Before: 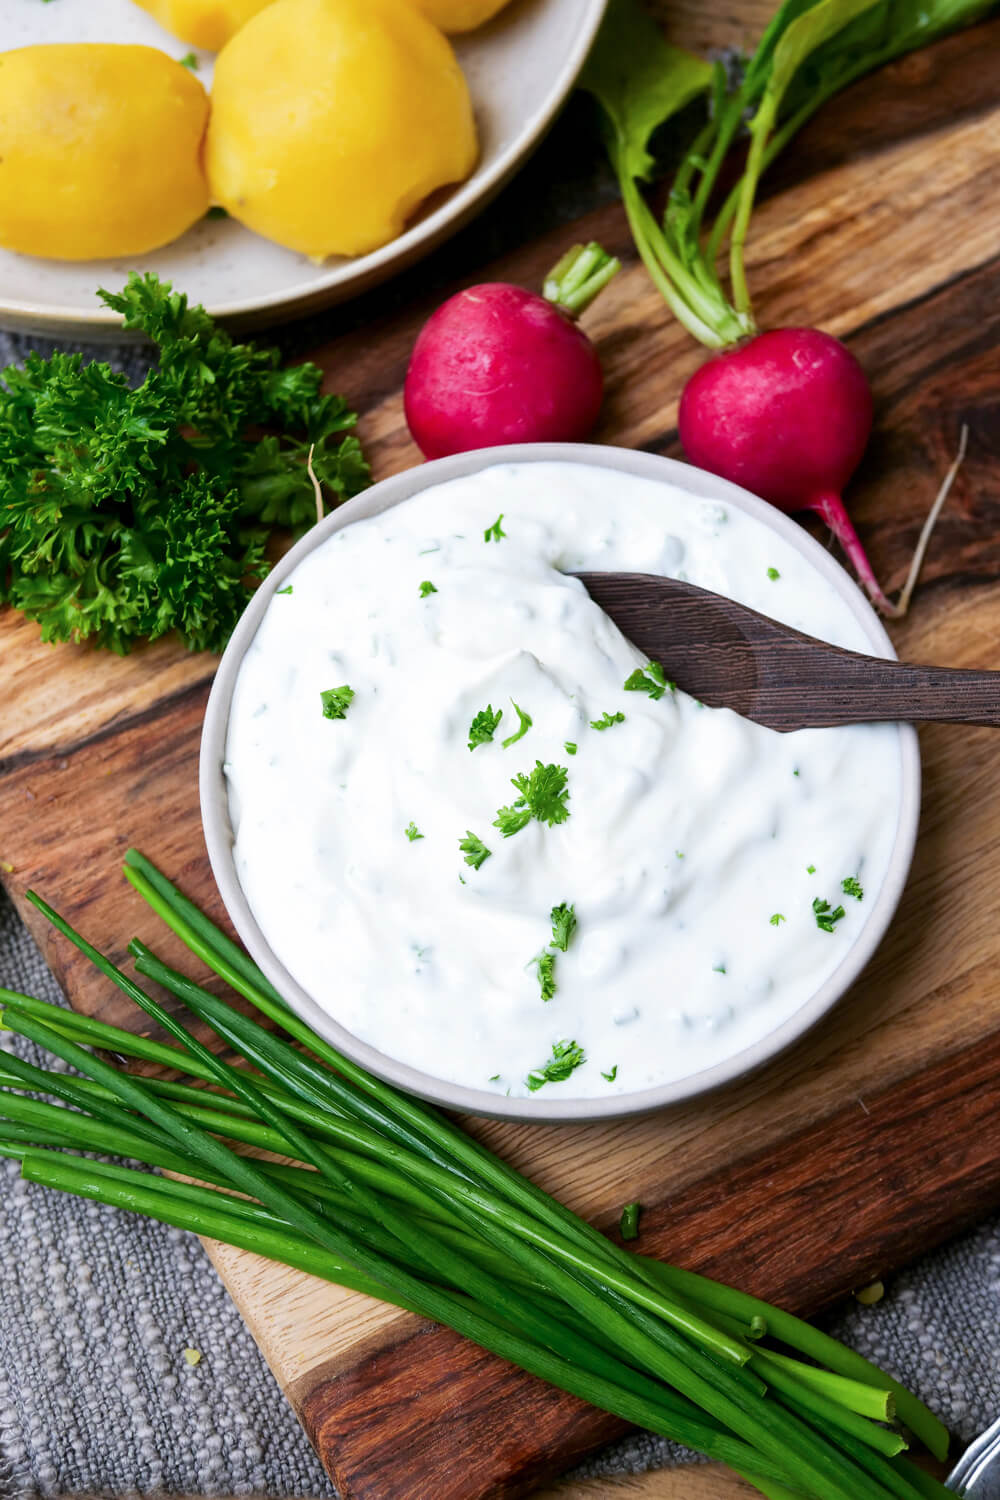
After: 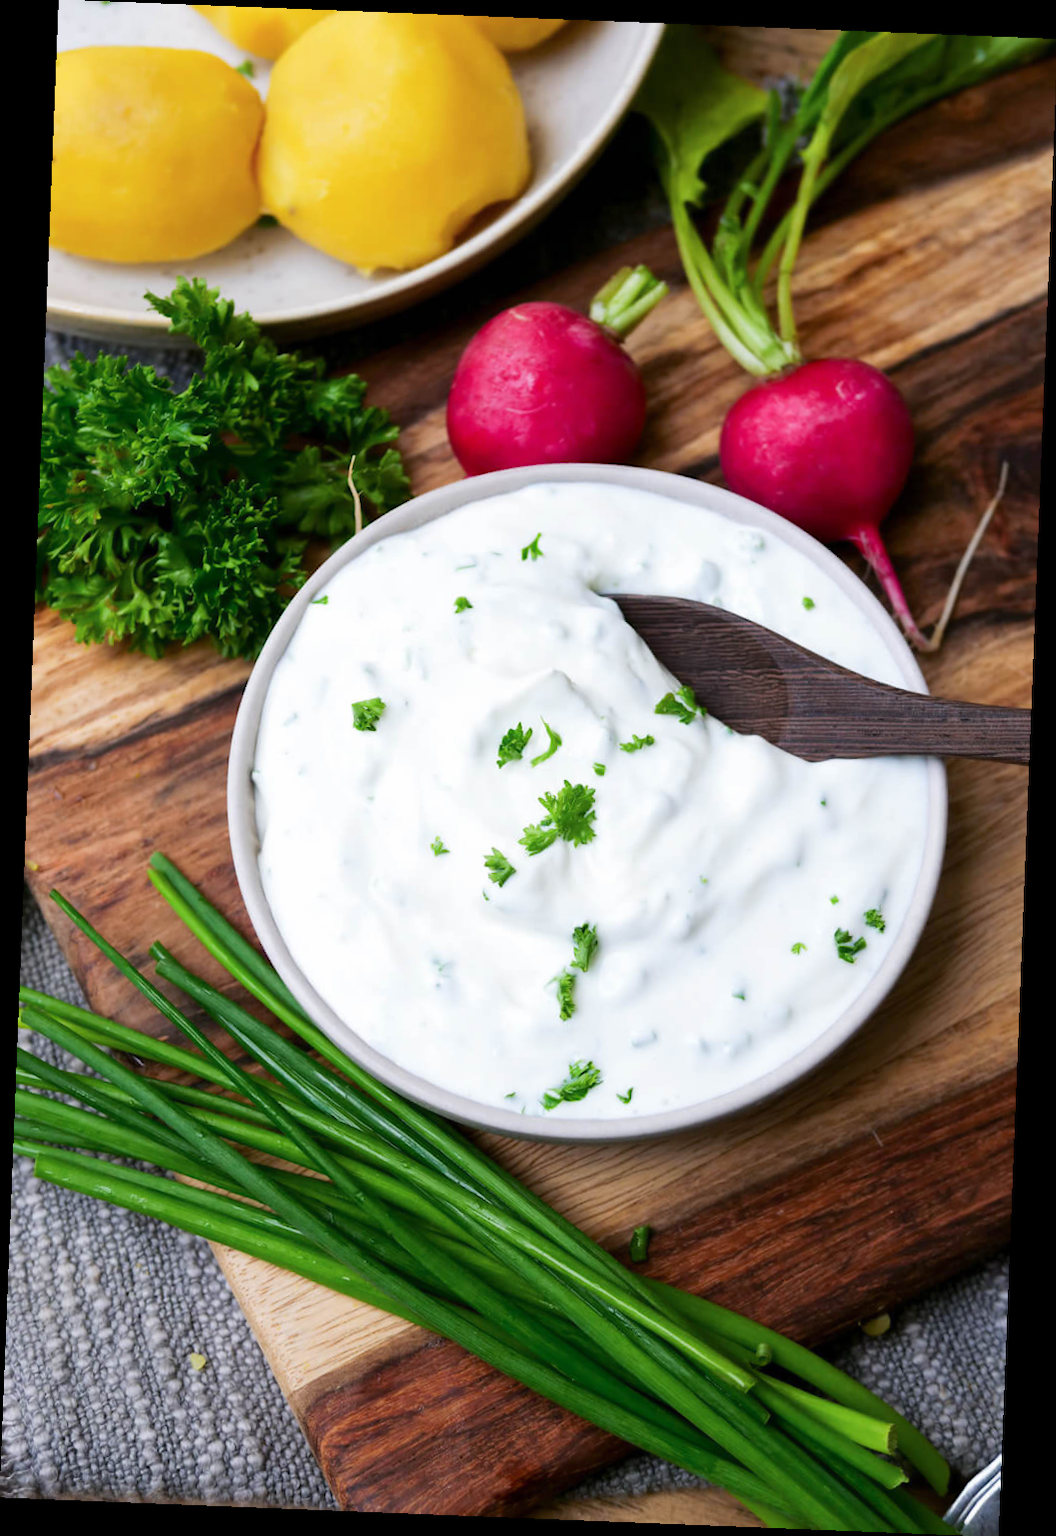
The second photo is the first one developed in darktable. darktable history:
rotate and perspective: rotation 2.27°, automatic cropping off
tone equalizer: on, module defaults
contrast equalizer: y [[0.5 ×4, 0.467, 0.376], [0.5 ×6], [0.5 ×6], [0 ×6], [0 ×6]]
